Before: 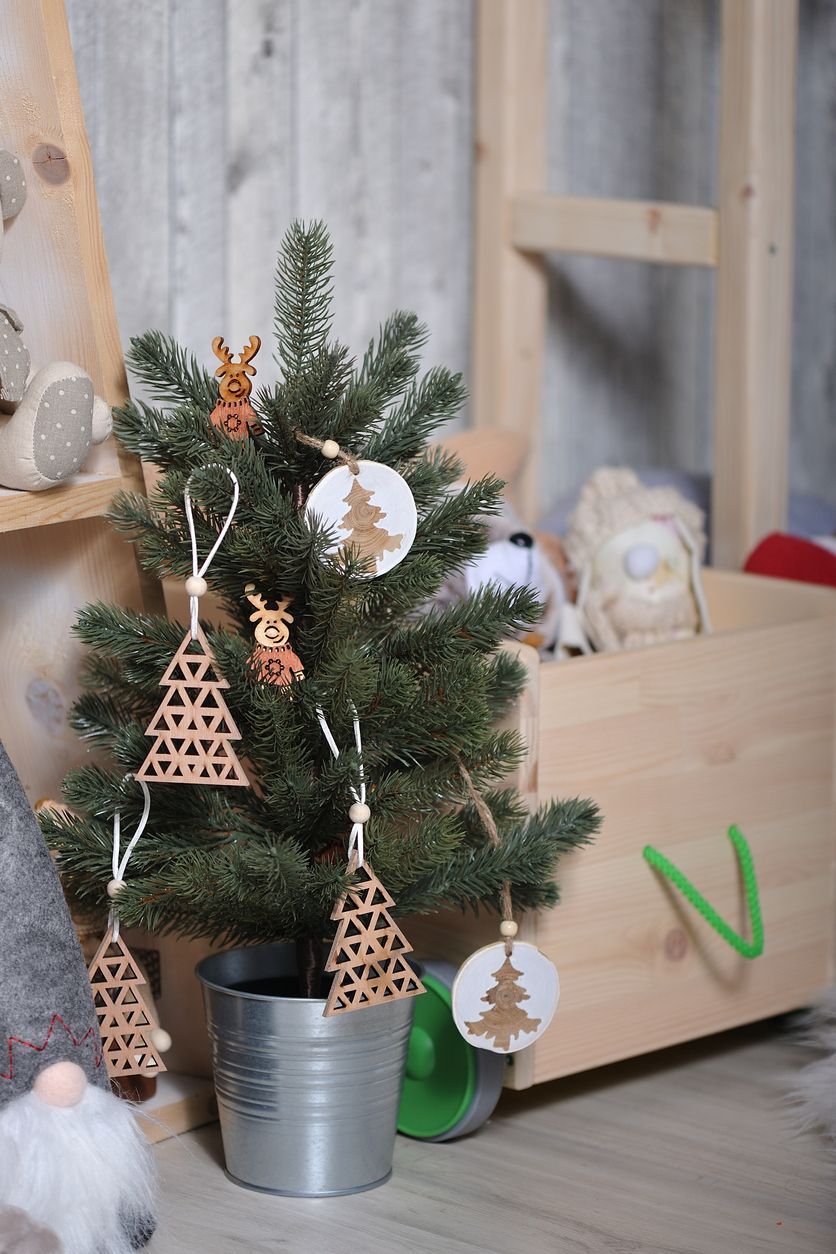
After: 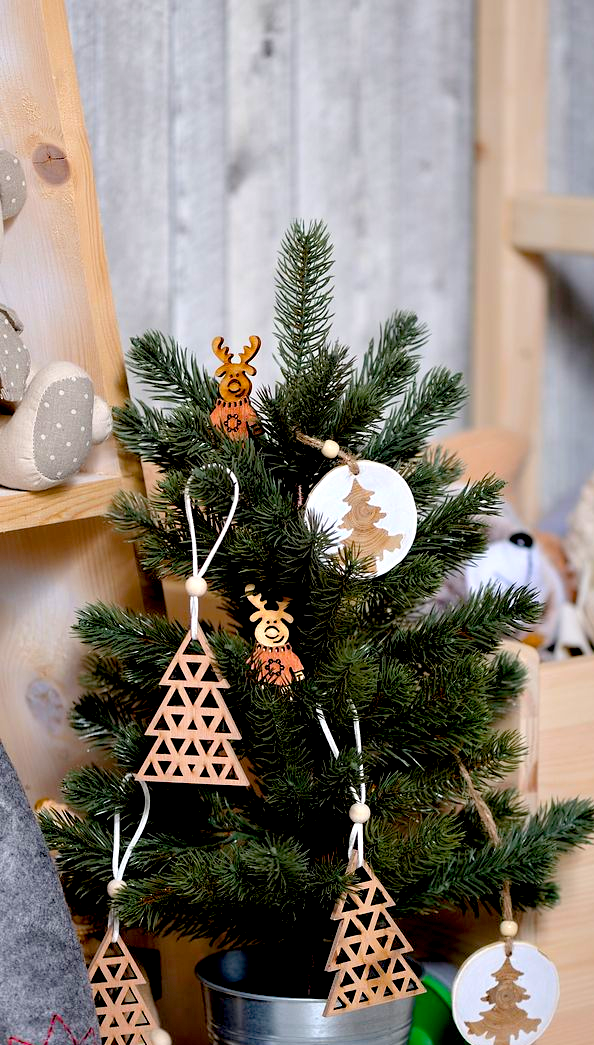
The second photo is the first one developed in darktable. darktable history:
crop: right 28.885%, bottom 16.626%
white balance: emerald 1
exposure: black level correction 0.031, exposure 0.304 EV, compensate highlight preservation false
color balance rgb: perceptual saturation grading › global saturation 20%, global vibrance 20%
